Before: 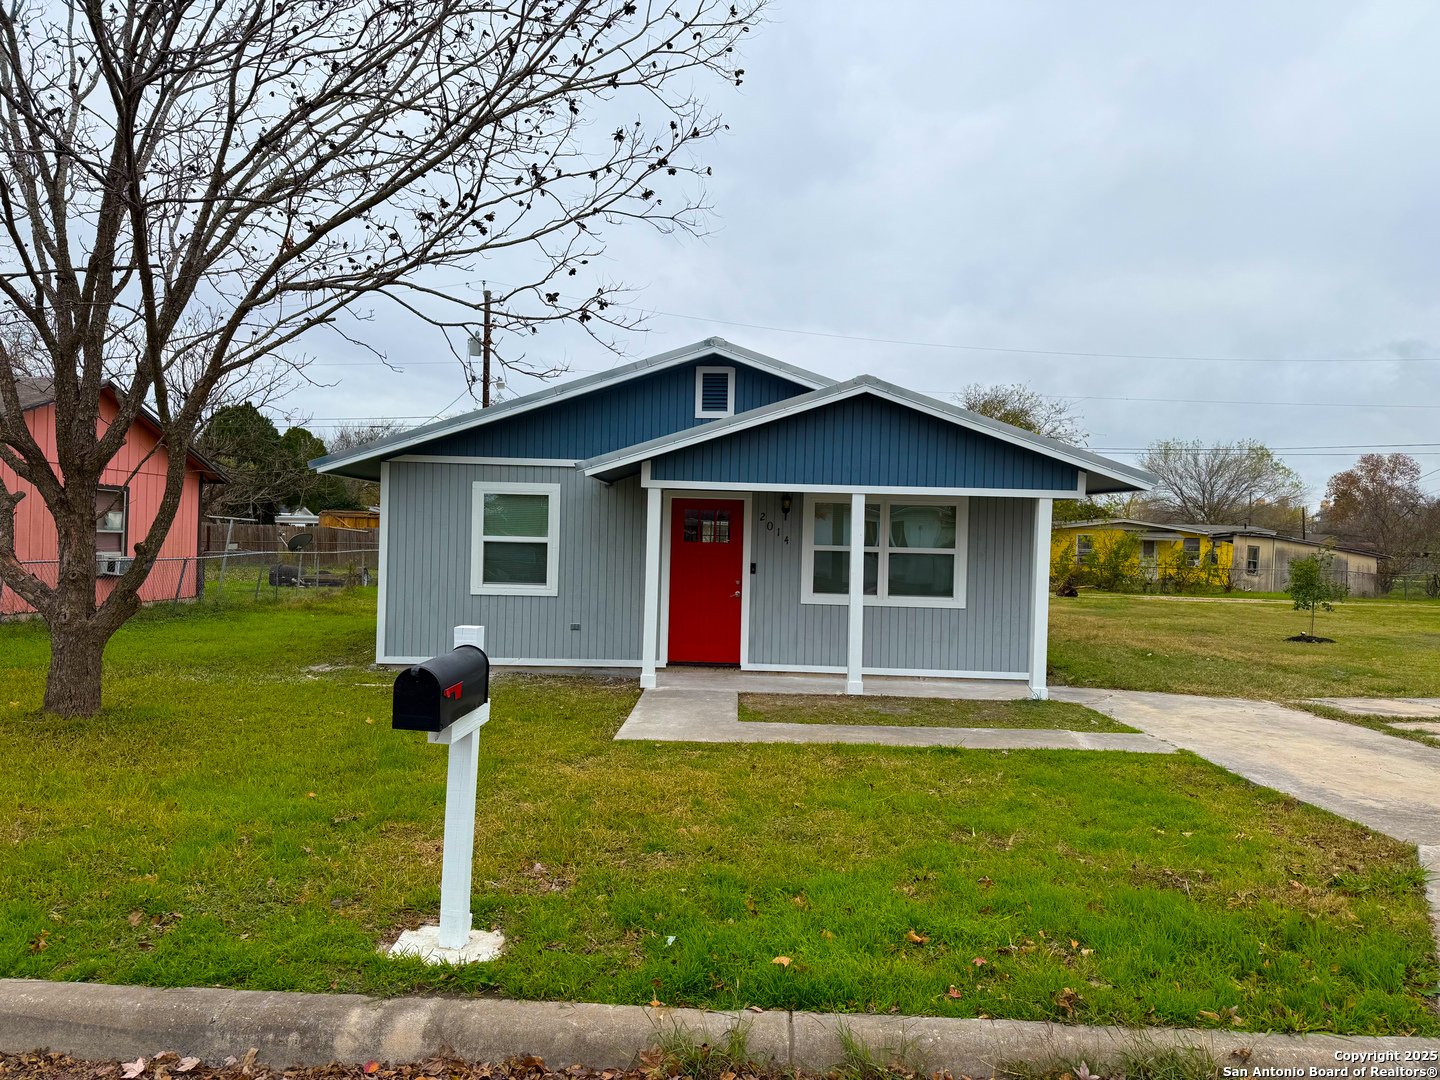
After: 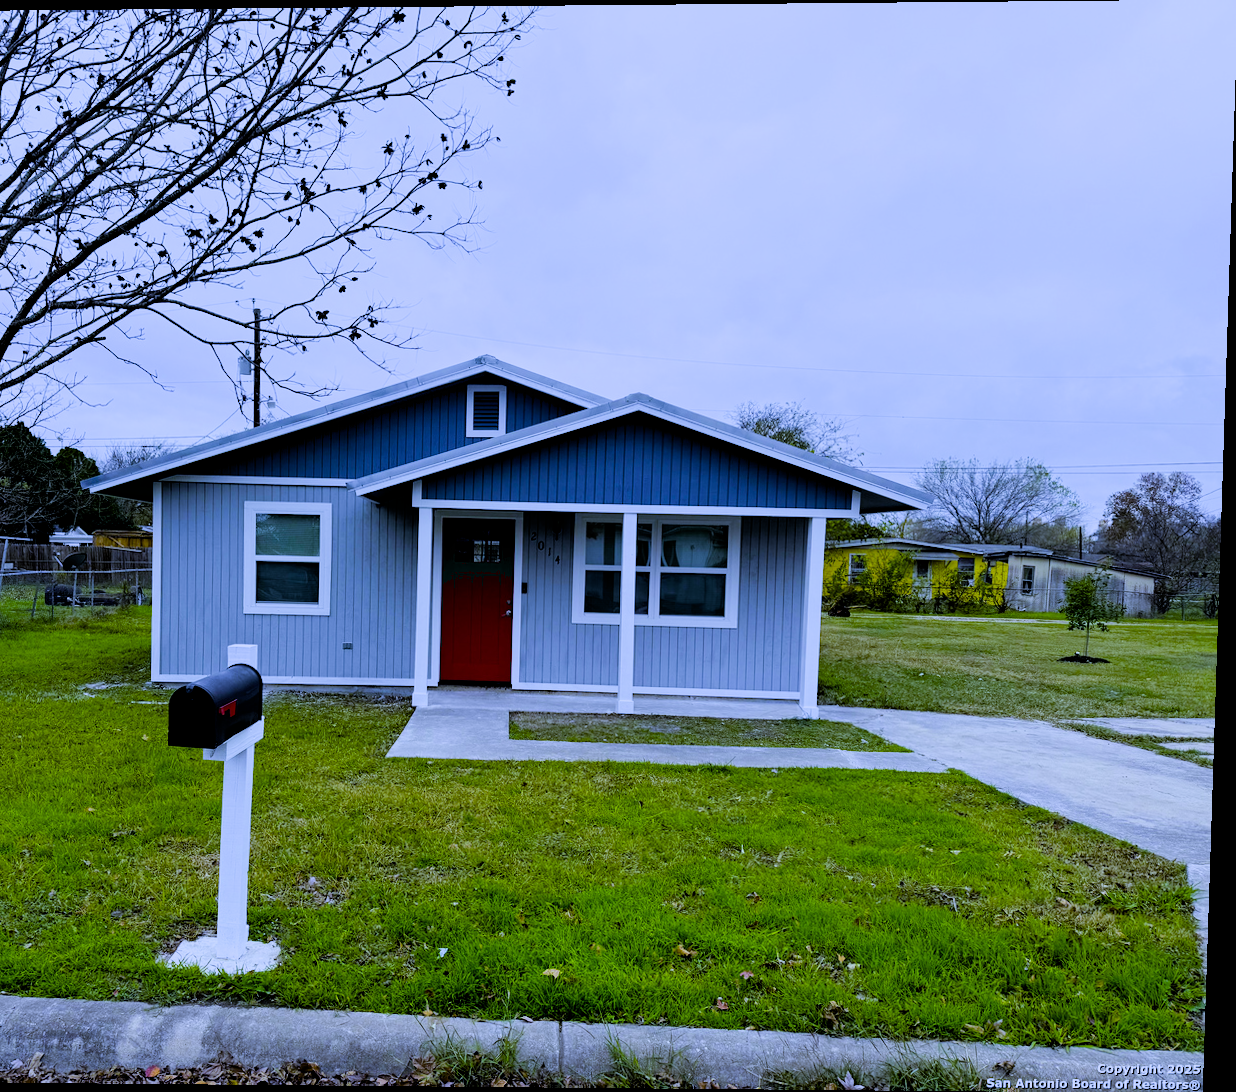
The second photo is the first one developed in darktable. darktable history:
exposure: black level correction 0.009, exposure 0.119 EV, compensate highlight preservation false
white balance: red 0.766, blue 1.537
rotate and perspective: lens shift (vertical) 0.048, lens shift (horizontal) -0.024, automatic cropping off
filmic rgb: black relative exposure -5 EV, hardness 2.88, contrast 1.2, highlights saturation mix -30%
crop: left 16.145%
